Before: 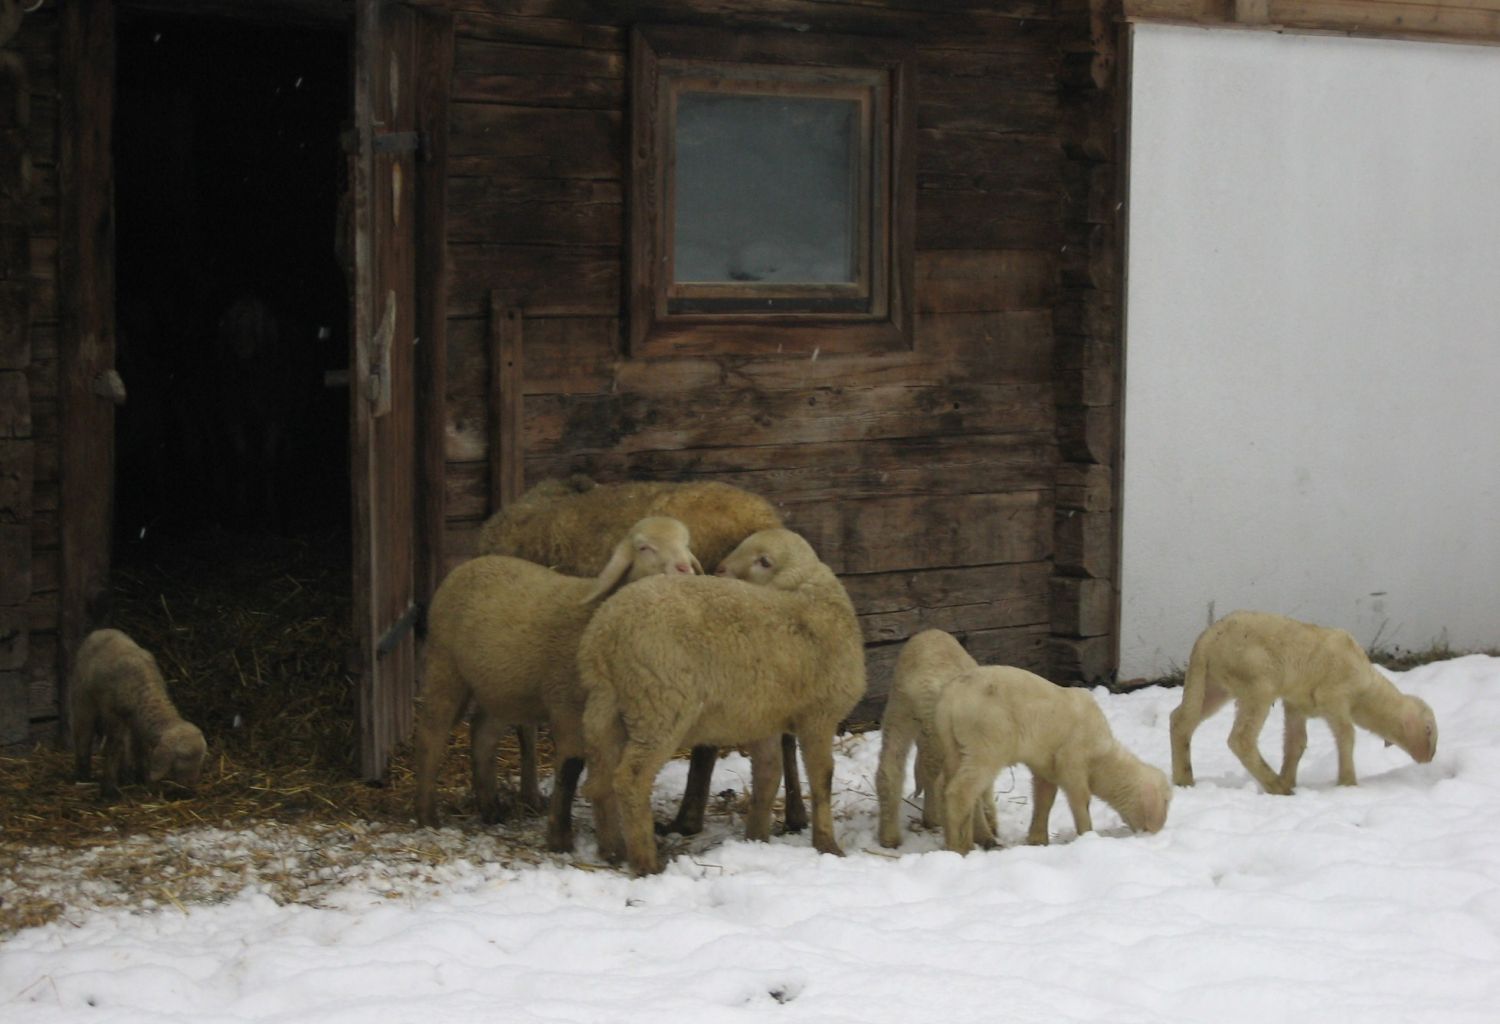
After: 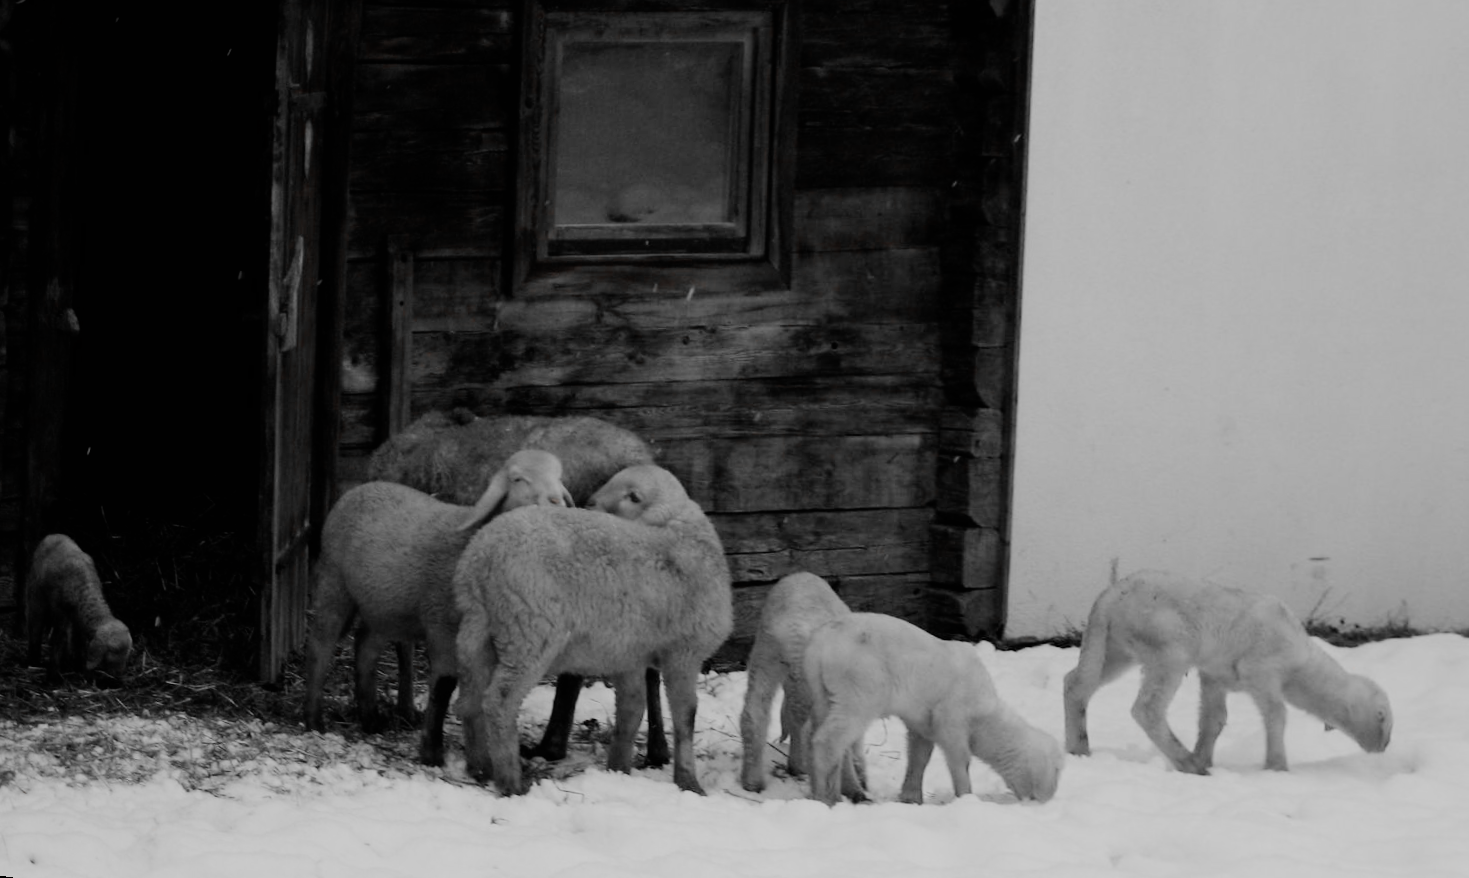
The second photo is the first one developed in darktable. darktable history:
white balance: red 1.045, blue 0.932
tone equalizer: -8 EV -0.417 EV, -7 EV -0.389 EV, -6 EV -0.333 EV, -5 EV -0.222 EV, -3 EV 0.222 EV, -2 EV 0.333 EV, -1 EV 0.389 EV, +0 EV 0.417 EV, edges refinement/feathering 500, mask exposure compensation -1.57 EV, preserve details no
rotate and perspective: rotation 1.69°, lens shift (vertical) -0.023, lens shift (horizontal) -0.291, crop left 0.025, crop right 0.988, crop top 0.092, crop bottom 0.842
filmic rgb: black relative exposure -6.15 EV, white relative exposure 6.96 EV, hardness 2.23, color science v6 (2022)
color zones: curves: ch1 [(0, 0.006) (0.094, 0.285) (0.171, 0.001) (0.429, 0.001) (0.571, 0.003) (0.714, 0.004) (0.857, 0.004) (1, 0.006)]
